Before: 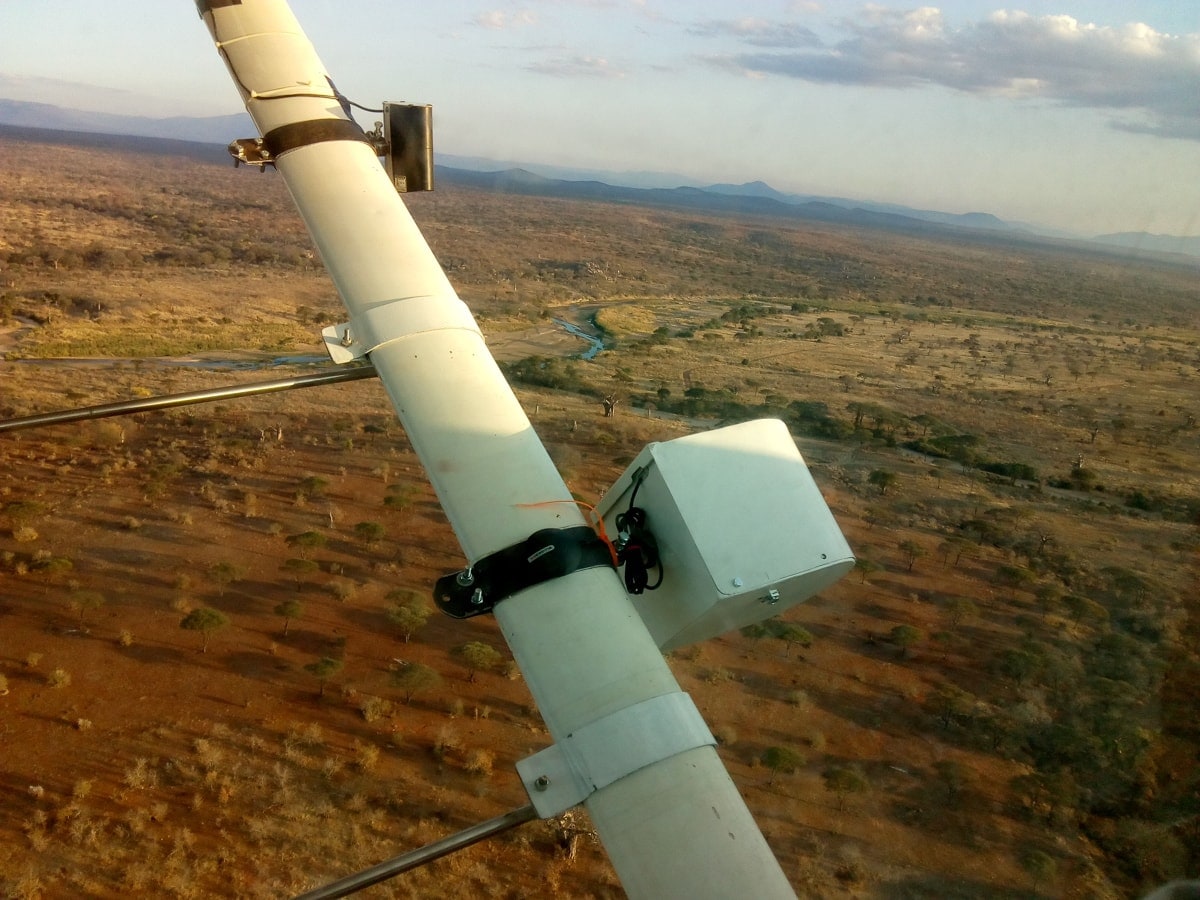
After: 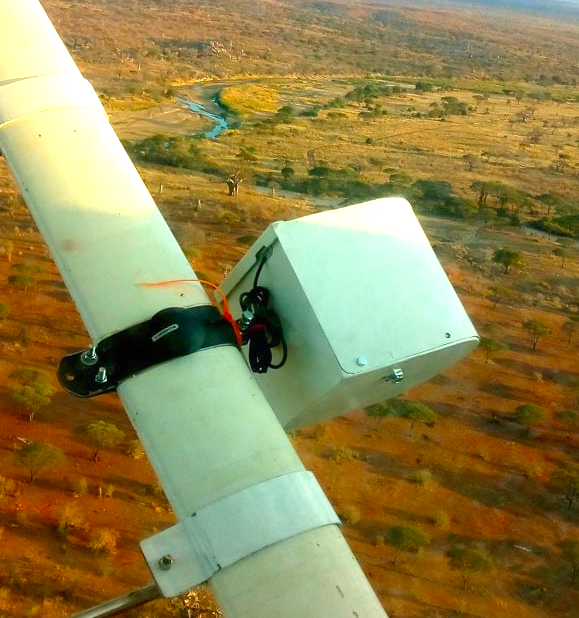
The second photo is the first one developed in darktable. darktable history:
crop: left 31.379%, top 24.658%, right 20.326%, bottom 6.628%
color zones: curves: ch0 [(0, 0.425) (0.143, 0.422) (0.286, 0.42) (0.429, 0.419) (0.571, 0.419) (0.714, 0.42) (0.857, 0.422) (1, 0.425)]; ch1 [(0, 0.666) (0.143, 0.669) (0.286, 0.671) (0.429, 0.67) (0.571, 0.67) (0.714, 0.67) (0.857, 0.67) (1, 0.666)]
exposure: black level correction 0, exposure 1.2 EV, compensate exposure bias true, compensate highlight preservation false
